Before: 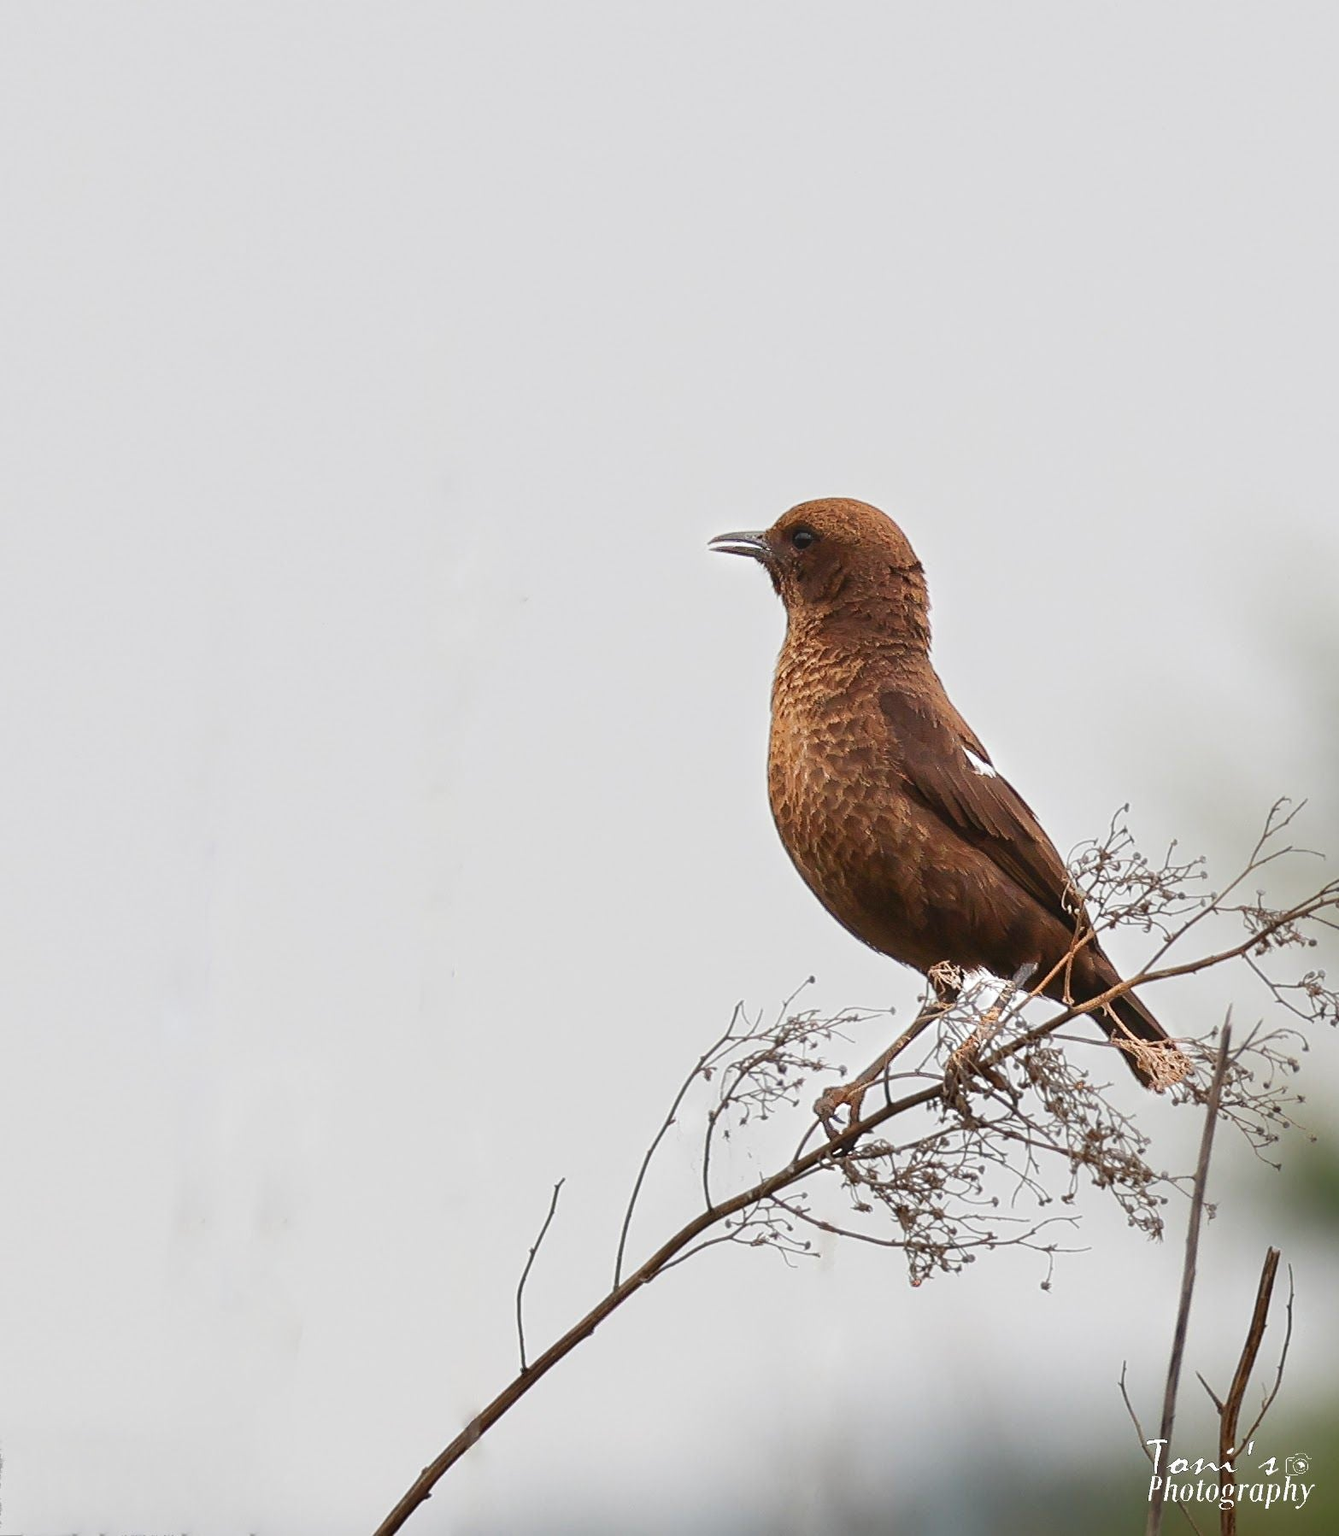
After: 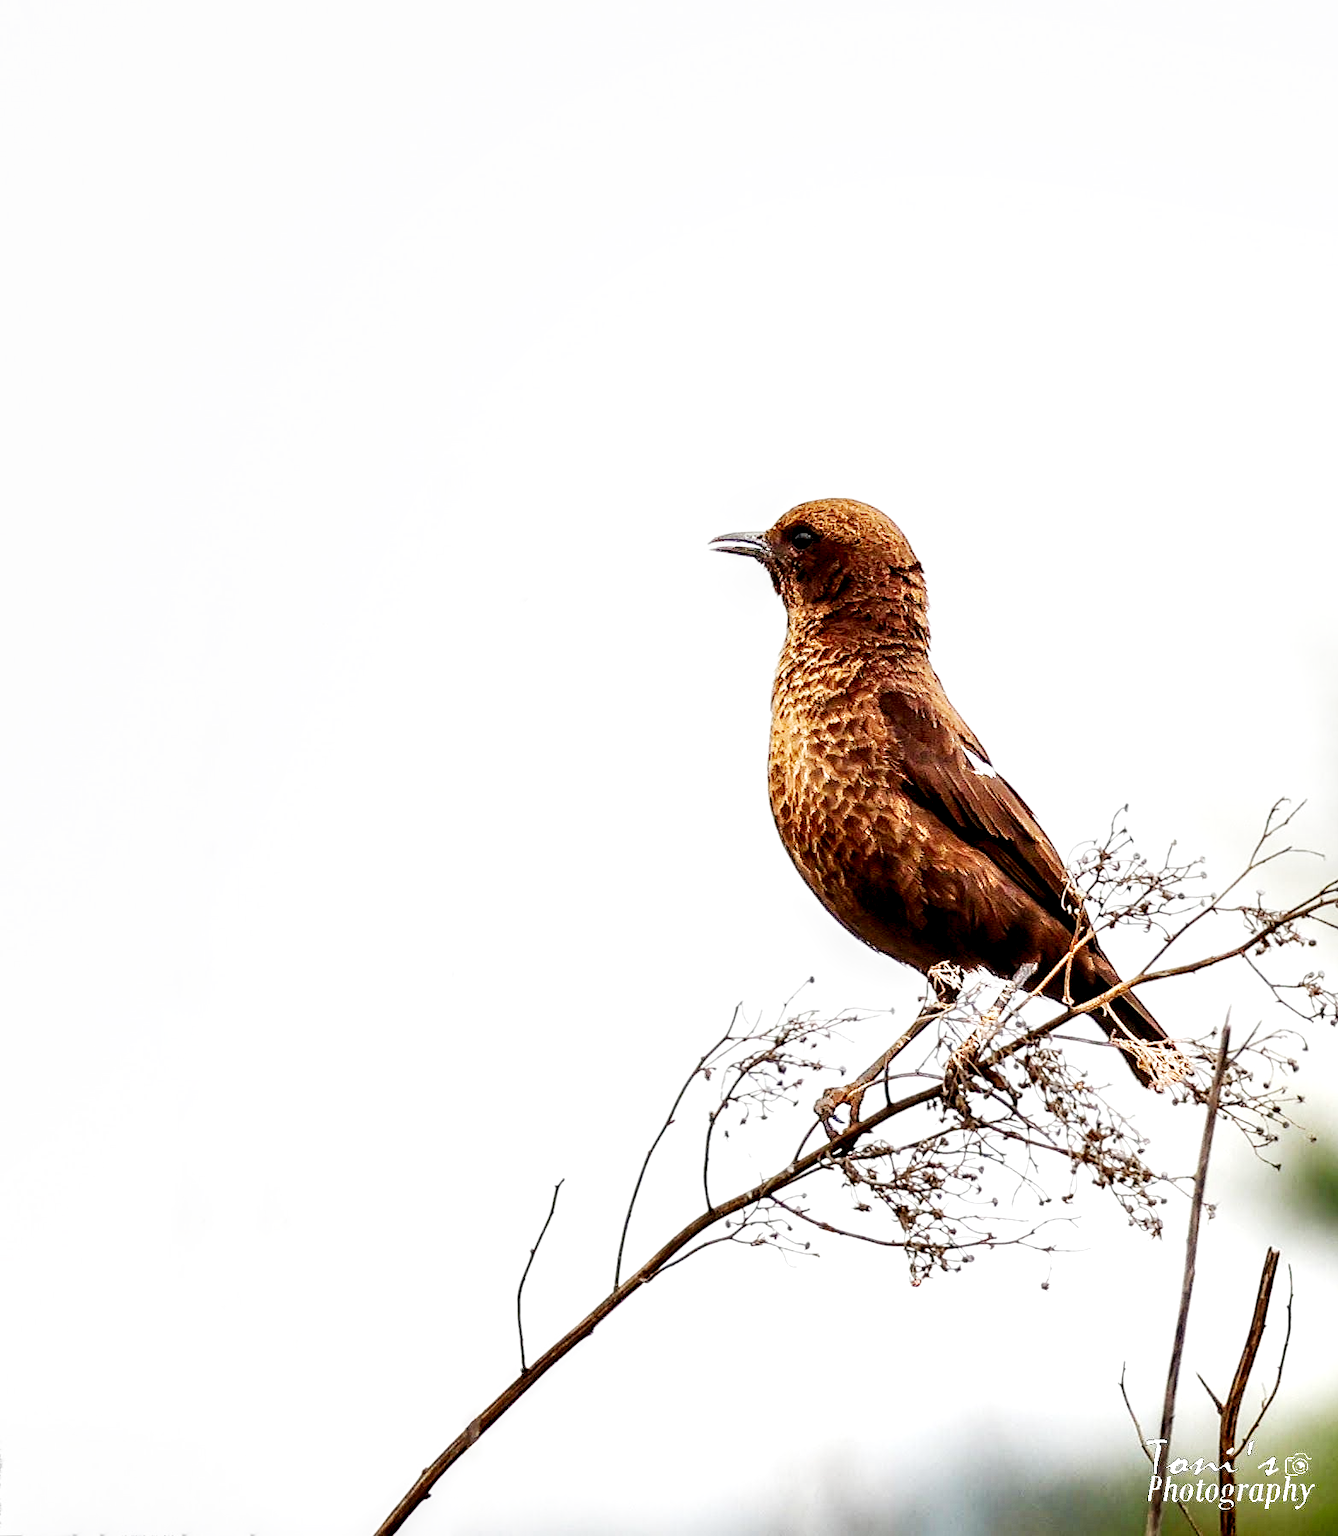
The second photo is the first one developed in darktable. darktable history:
base curve: curves: ch0 [(0, 0) (0.007, 0.004) (0.027, 0.03) (0.046, 0.07) (0.207, 0.54) (0.442, 0.872) (0.673, 0.972) (1, 1)], preserve colors none
local contrast: highlights 81%, shadows 58%, detail 174%, midtone range 0.601
